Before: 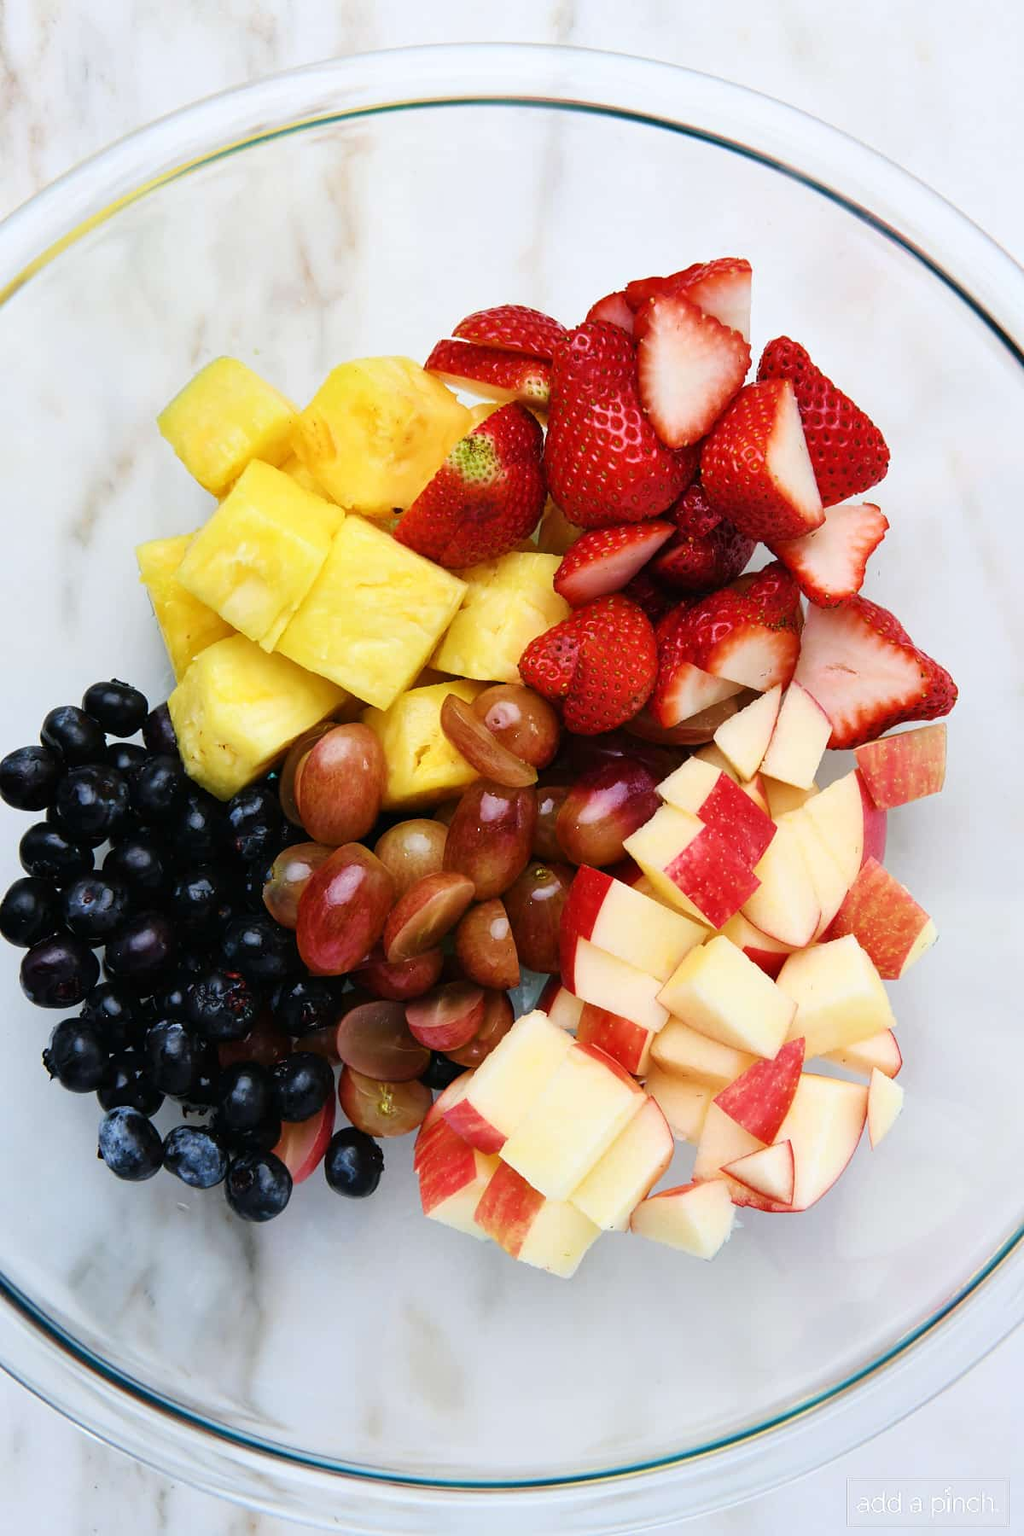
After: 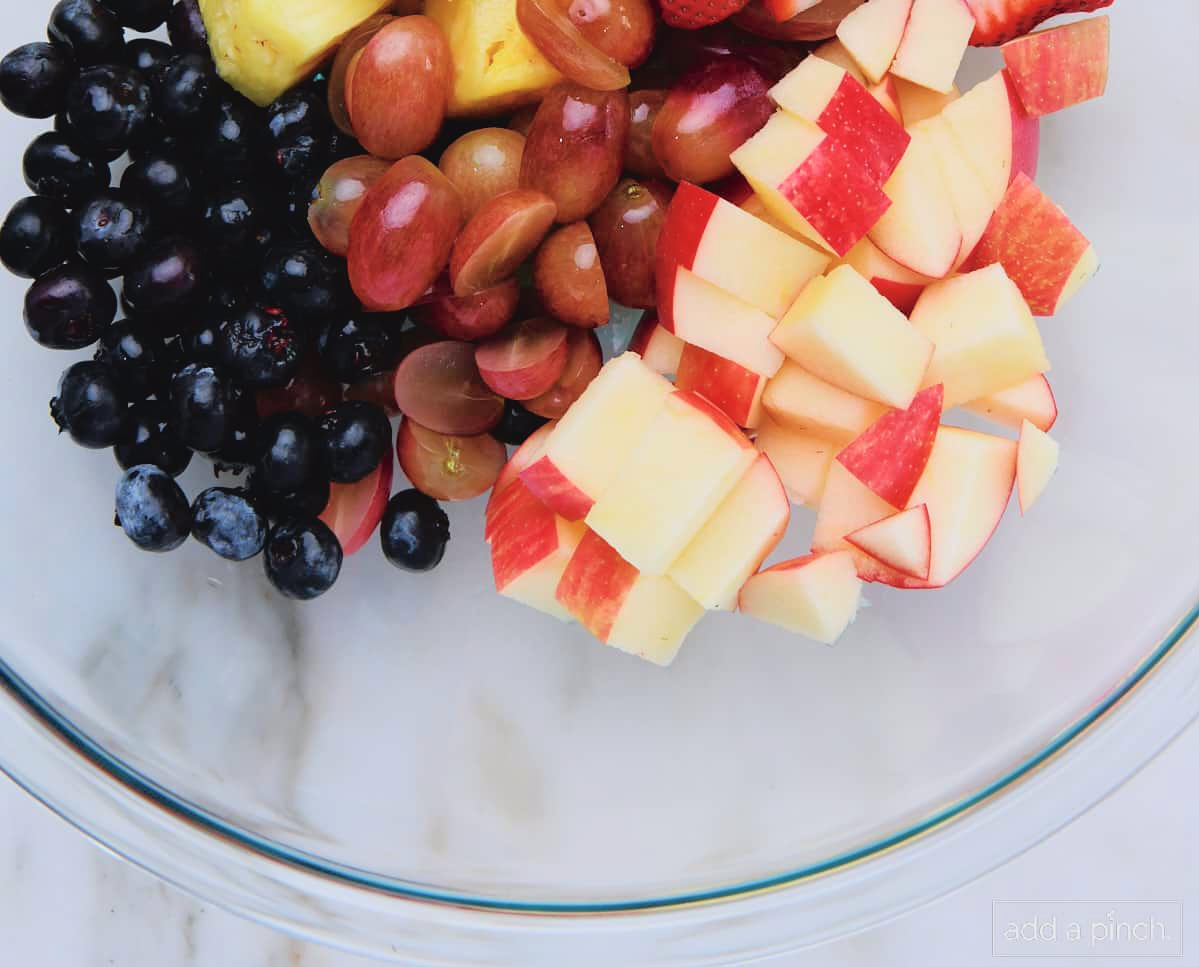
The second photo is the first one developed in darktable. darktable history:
contrast brightness saturation: contrast -0.15, brightness 0.05, saturation -0.12
crop and rotate: top 46.237%
tone curve: curves: ch0 [(0, 0) (0.126, 0.061) (0.362, 0.382) (0.498, 0.498) (0.706, 0.712) (1, 1)]; ch1 [(0, 0) (0.5, 0.505) (0.55, 0.578) (1, 1)]; ch2 [(0, 0) (0.44, 0.424) (0.489, 0.483) (0.537, 0.538) (1, 1)], color space Lab, independent channels, preserve colors none
